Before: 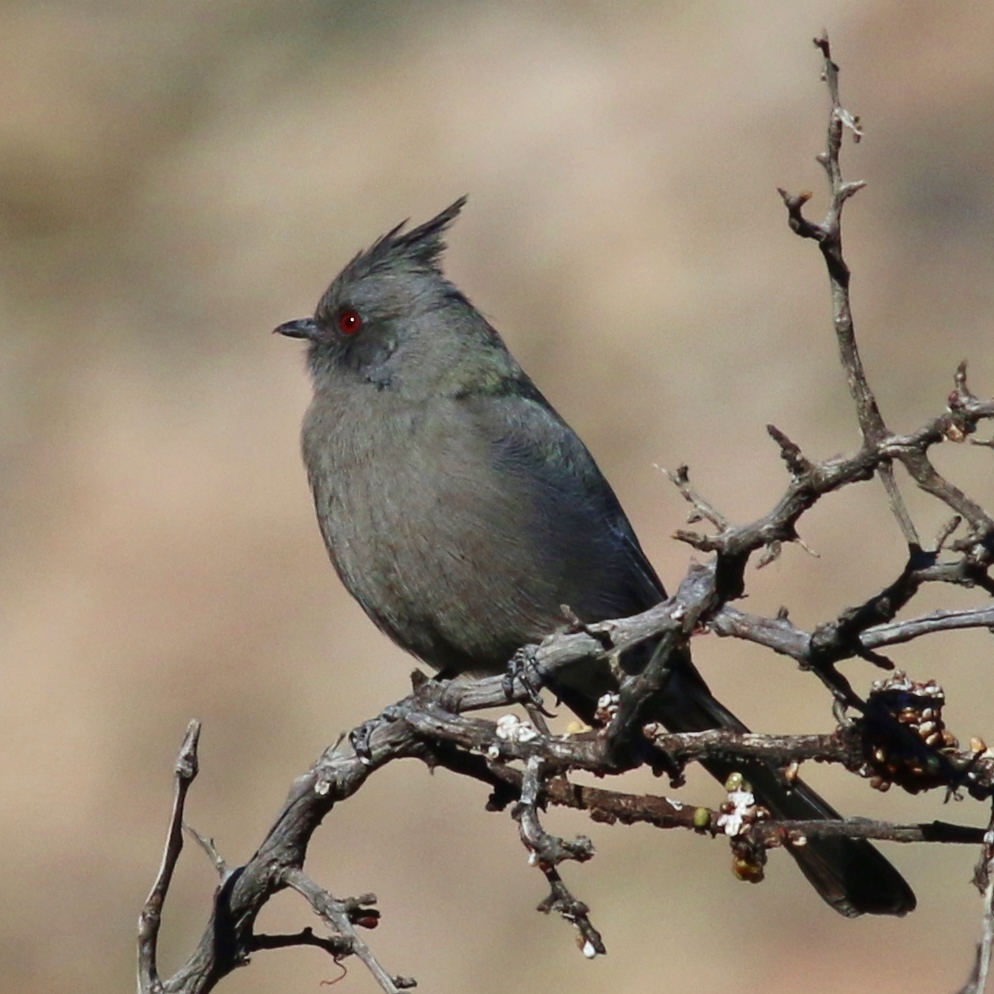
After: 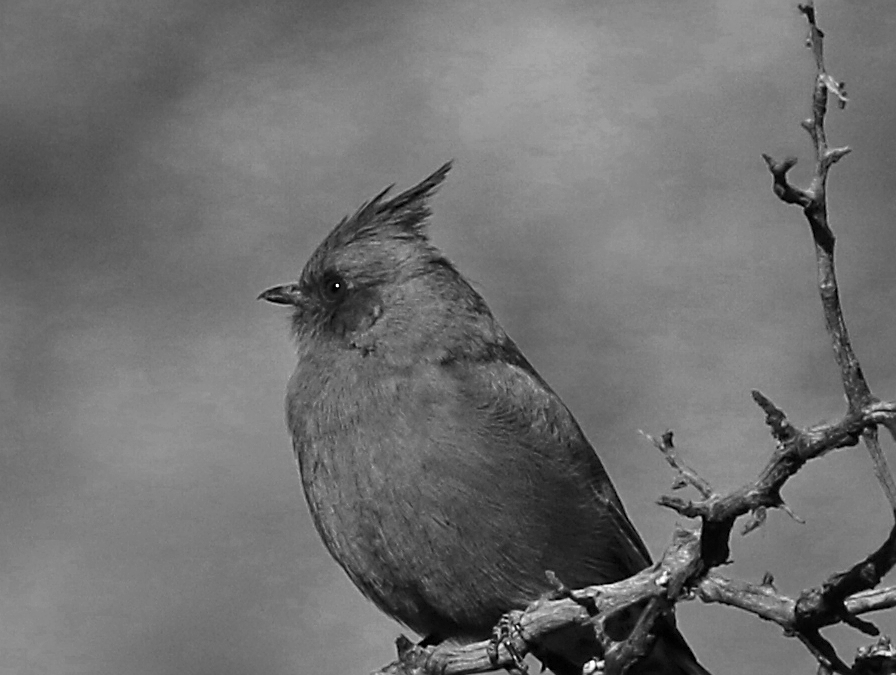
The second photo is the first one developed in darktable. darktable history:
exposure: exposure 0.014 EV, compensate highlight preservation false
sharpen: on, module defaults
crop: left 1.509%, top 3.452%, right 7.696%, bottom 28.452%
monochrome: on, module defaults
color zones: curves: ch0 [(0.287, 0.048) (0.493, 0.484) (0.737, 0.816)]; ch1 [(0, 0) (0.143, 0) (0.286, 0) (0.429, 0) (0.571, 0) (0.714, 0) (0.857, 0)]
local contrast: highlights 100%, shadows 100%, detail 120%, midtone range 0.2
